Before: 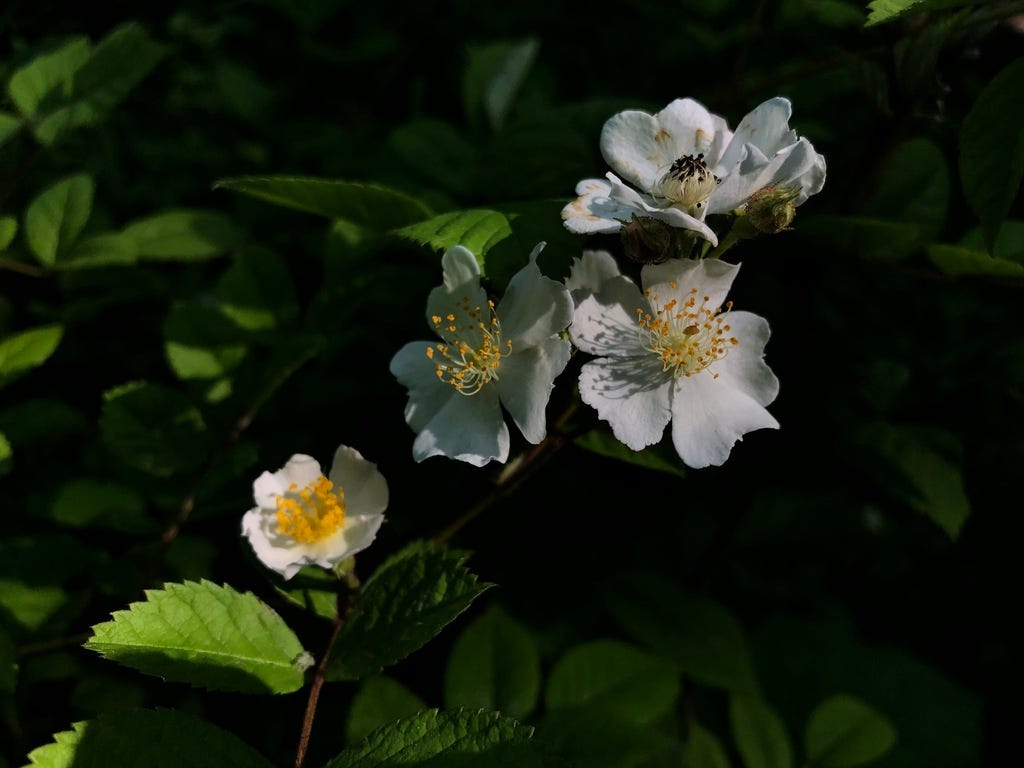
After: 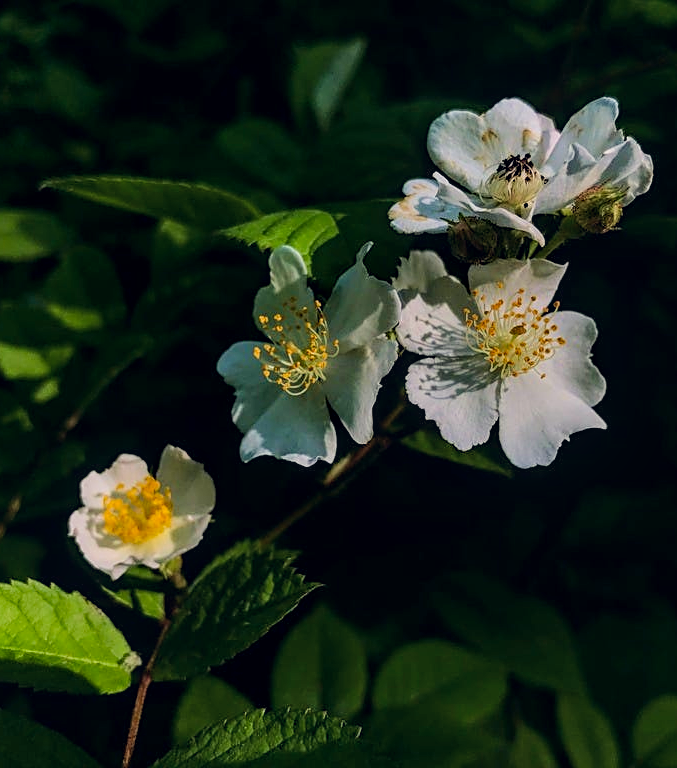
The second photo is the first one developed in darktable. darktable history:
local contrast: on, module defaults
color balance rgb: perceptual saturation grading › global saturation 0.752%, perceptual brilliance grading › mid-tones 9.058%, perceptual brilliance grading › shadows 15.611%, global vibrance 20%
crop: left 16.912%, right 16.972%
velvia: on, module defaults
color correction: highlights a* 0.428, highlights b* 2.67, shadows a* -0.772, shadows b* -4.41
tone curve: curves: ch0 [(0, 0) (0.822, 0.825) (0.994, 0.955)]; ch1 [(0, 0) (0.226, 0.261) (0.383, 0.397) (0.46, 0.46) (0.498, 0.501) (0.524, 0.543) (0.578, 0.575) (1, 1)]; ch2 [(0, 0) (0.438, 0.456) (0.5, 0.495) (0.547, 0.515) (0.597, 0.58) (0.629, 0.603) (1, 1)], preserve colors none
sharpen: on, module defaults
